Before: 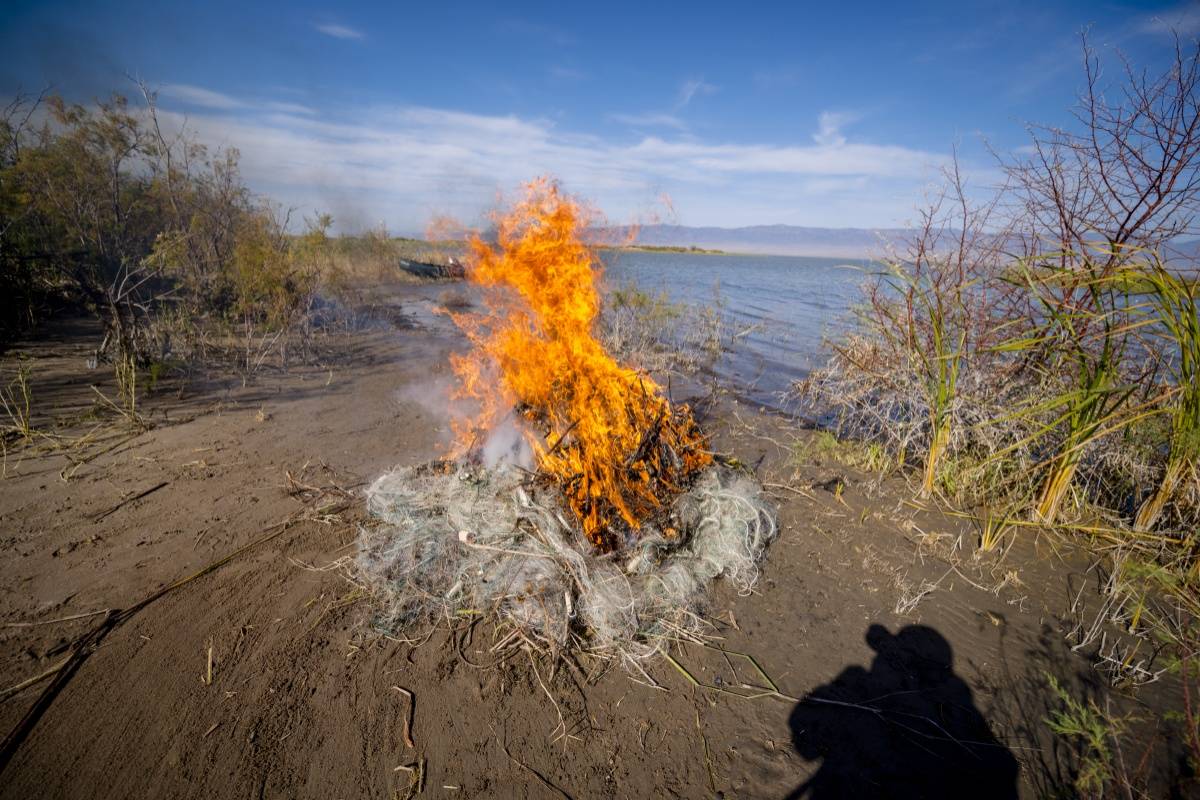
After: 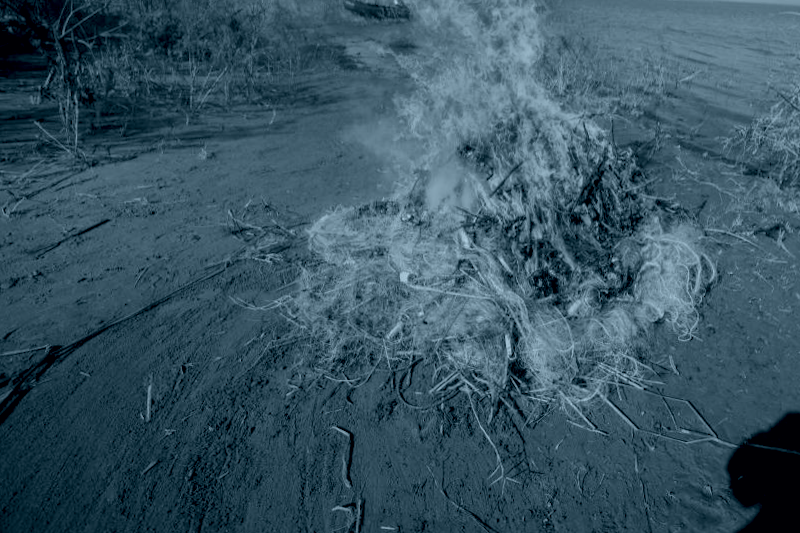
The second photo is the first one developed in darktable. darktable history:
rgb levels: levels [[0.01, 0.419, 0.839], [0, 0.5, 1], [0, 0.5, 1]]
crop and rotate: angle -0.82°, left 3.85%, top 31.828%, right 27.992%
colorize: hue 194.4°, saturation 29%, source mix 61.75%, lightness 3.98%, version 1
exposure: black level correction 0, exposure 1.198 EV, compensate exposure bias true, compensate highlight preservation false
